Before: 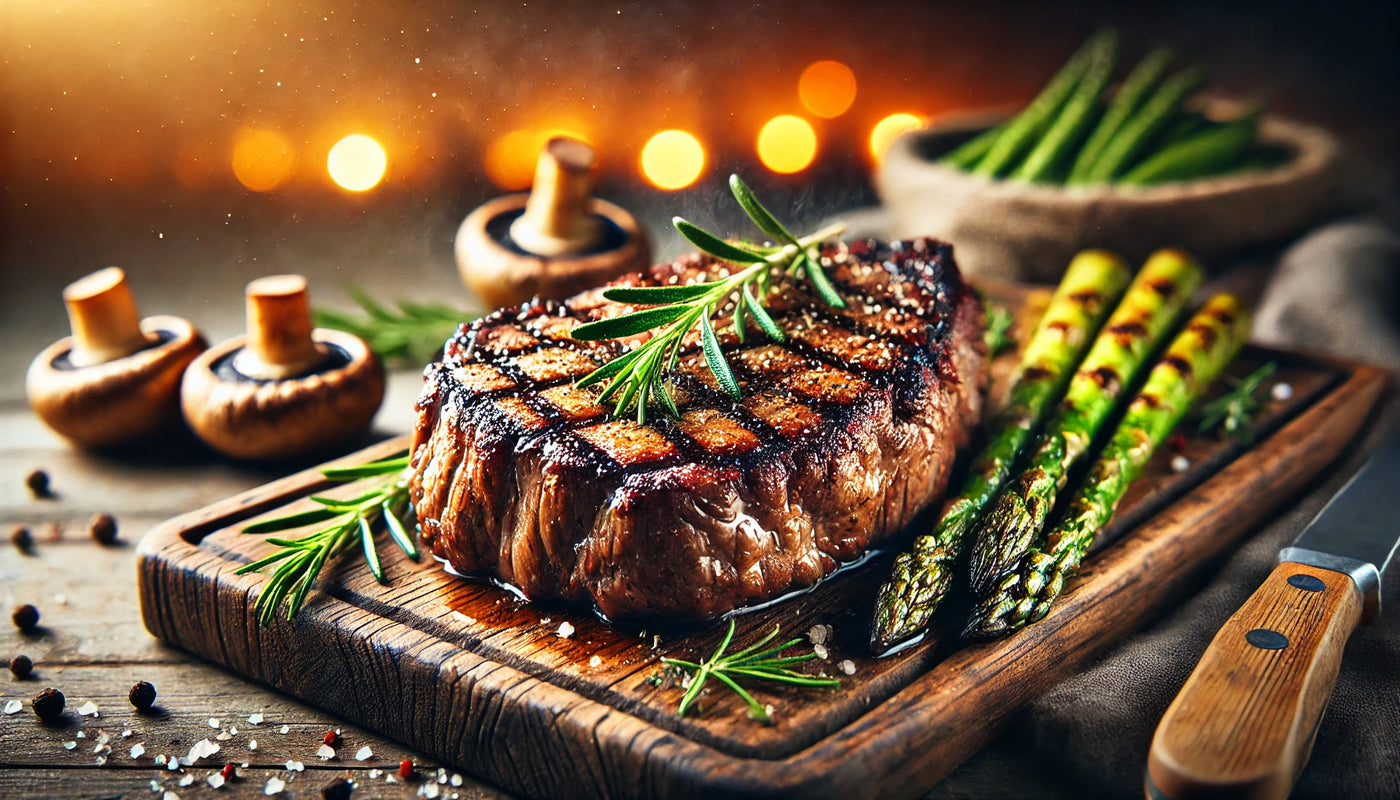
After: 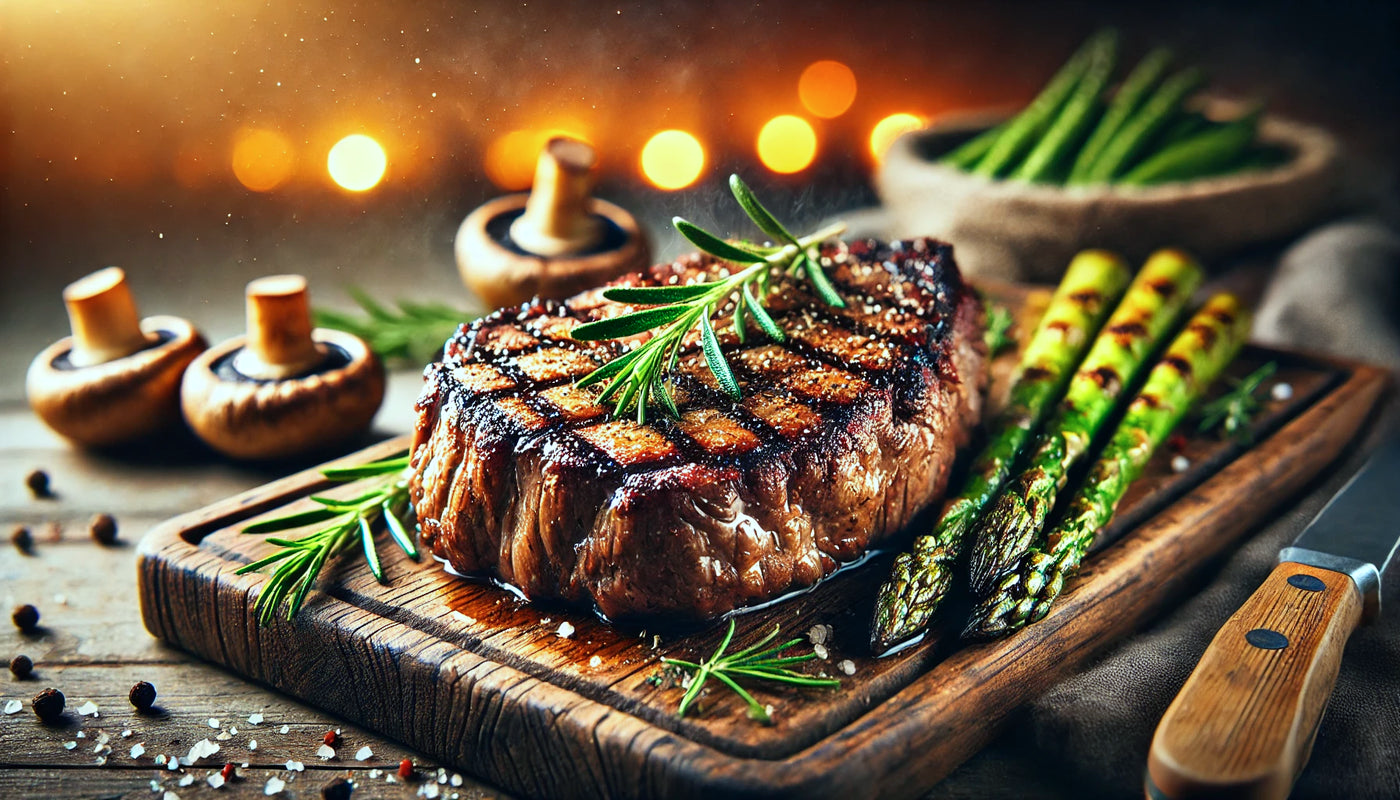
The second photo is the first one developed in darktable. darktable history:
color calibration: illuminant as shot in camera, x 0.36, y 0.362, temperature 4588.8 K
